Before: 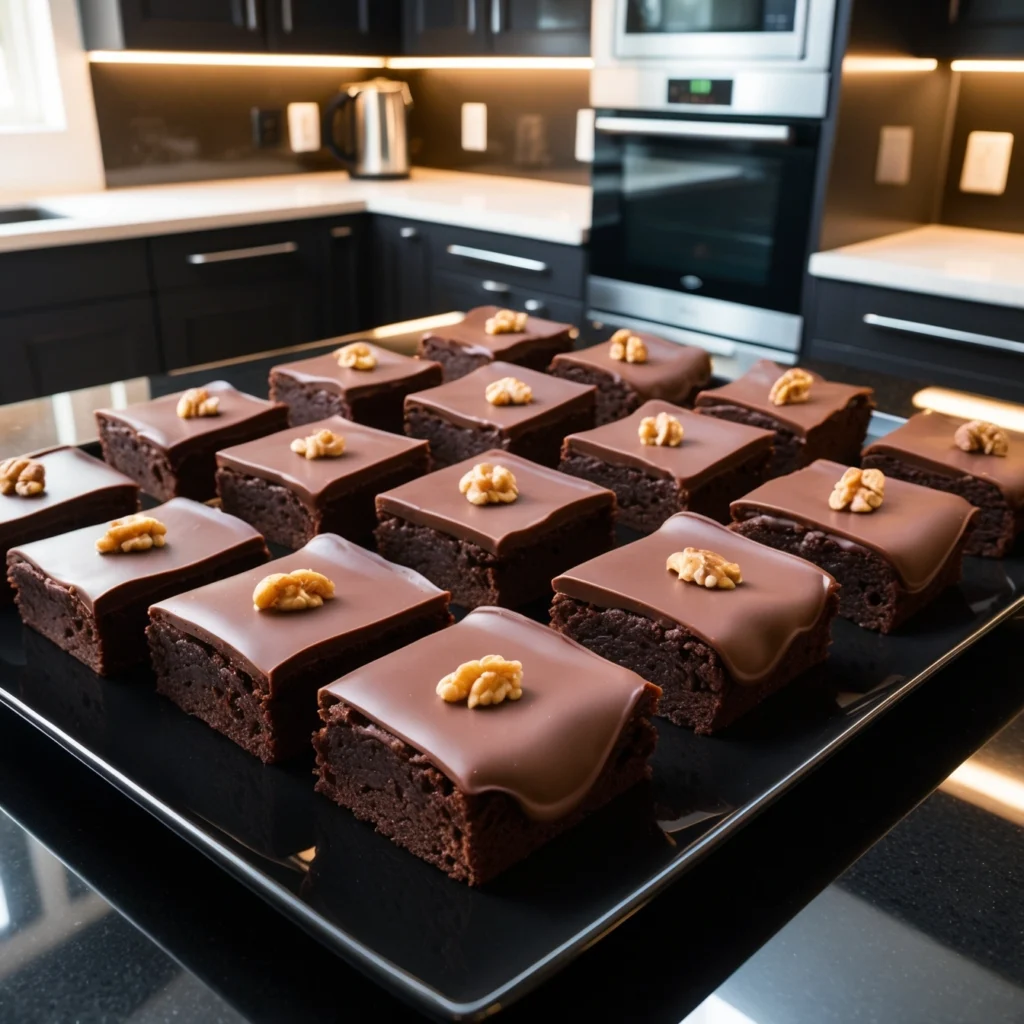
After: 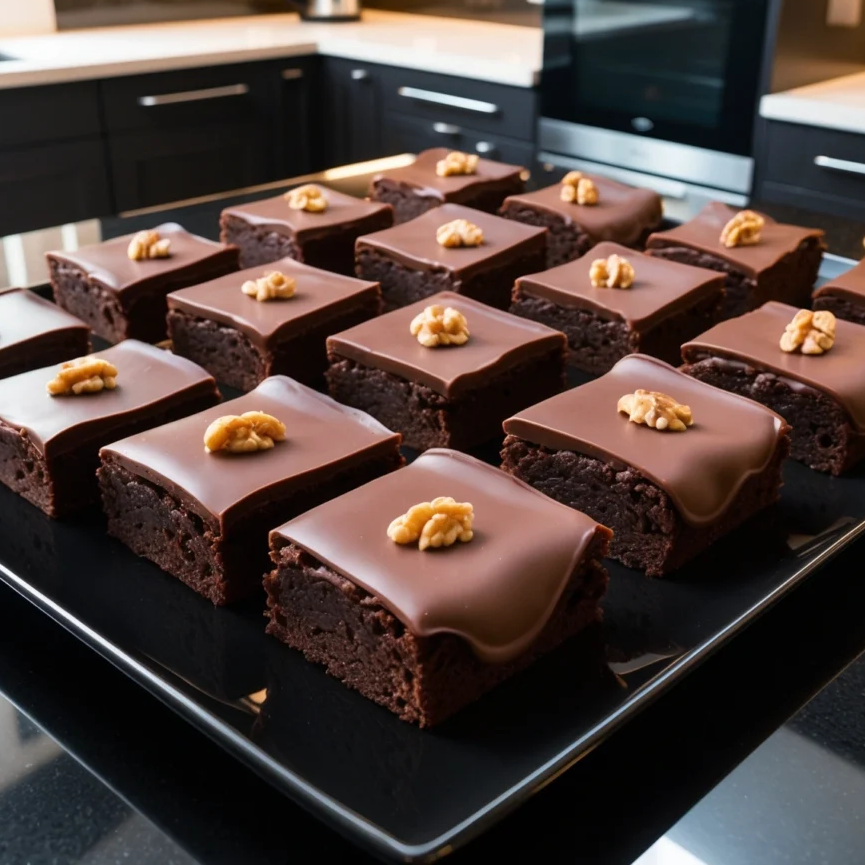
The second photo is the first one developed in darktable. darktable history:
base curve: preserve colors none
crop and rotate: left 4.842%, top 15.51%, right 10.668%
